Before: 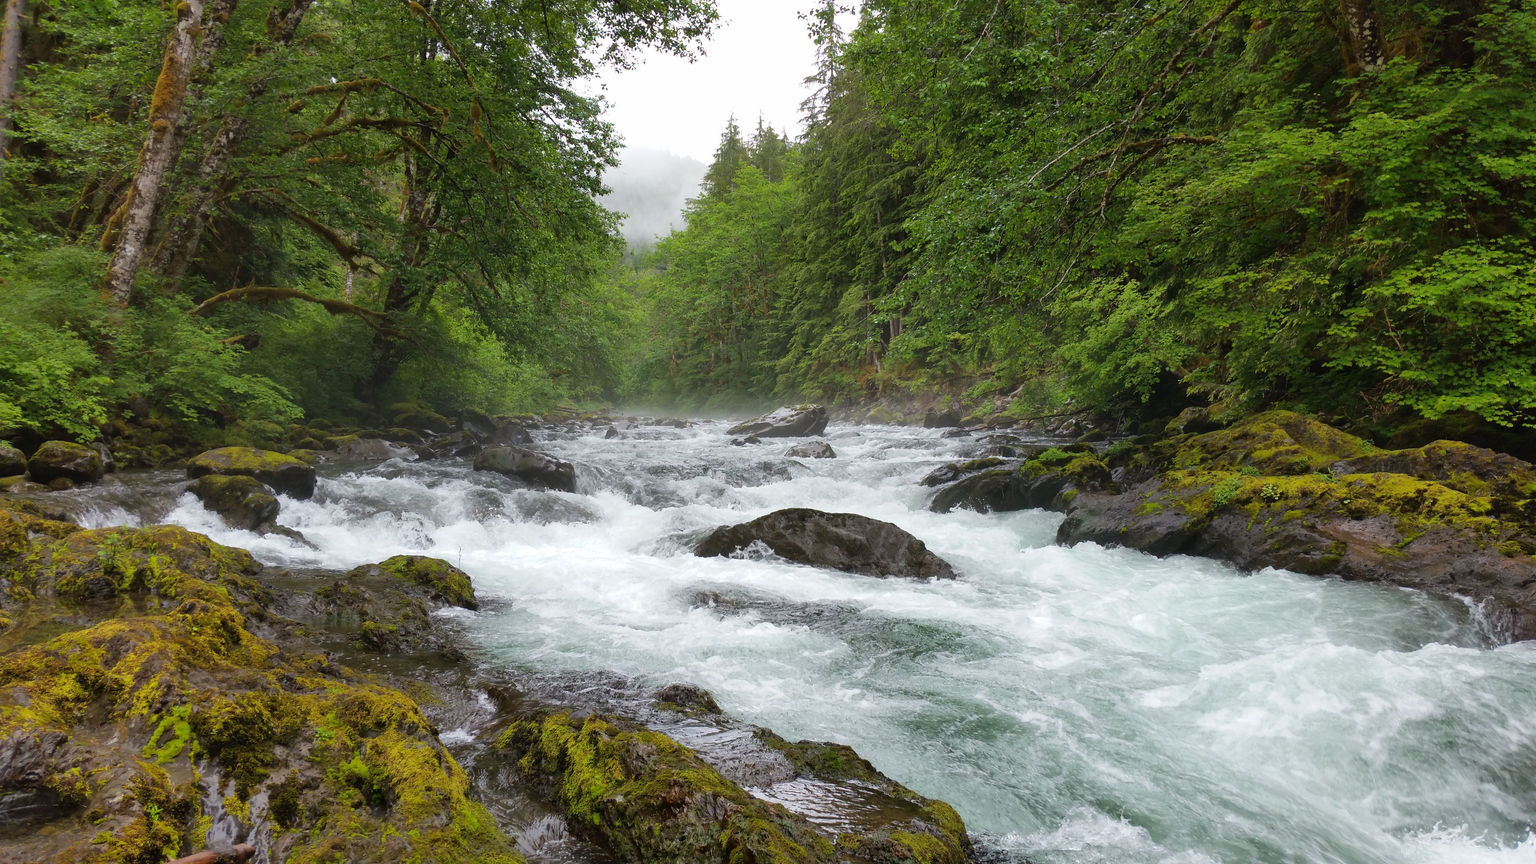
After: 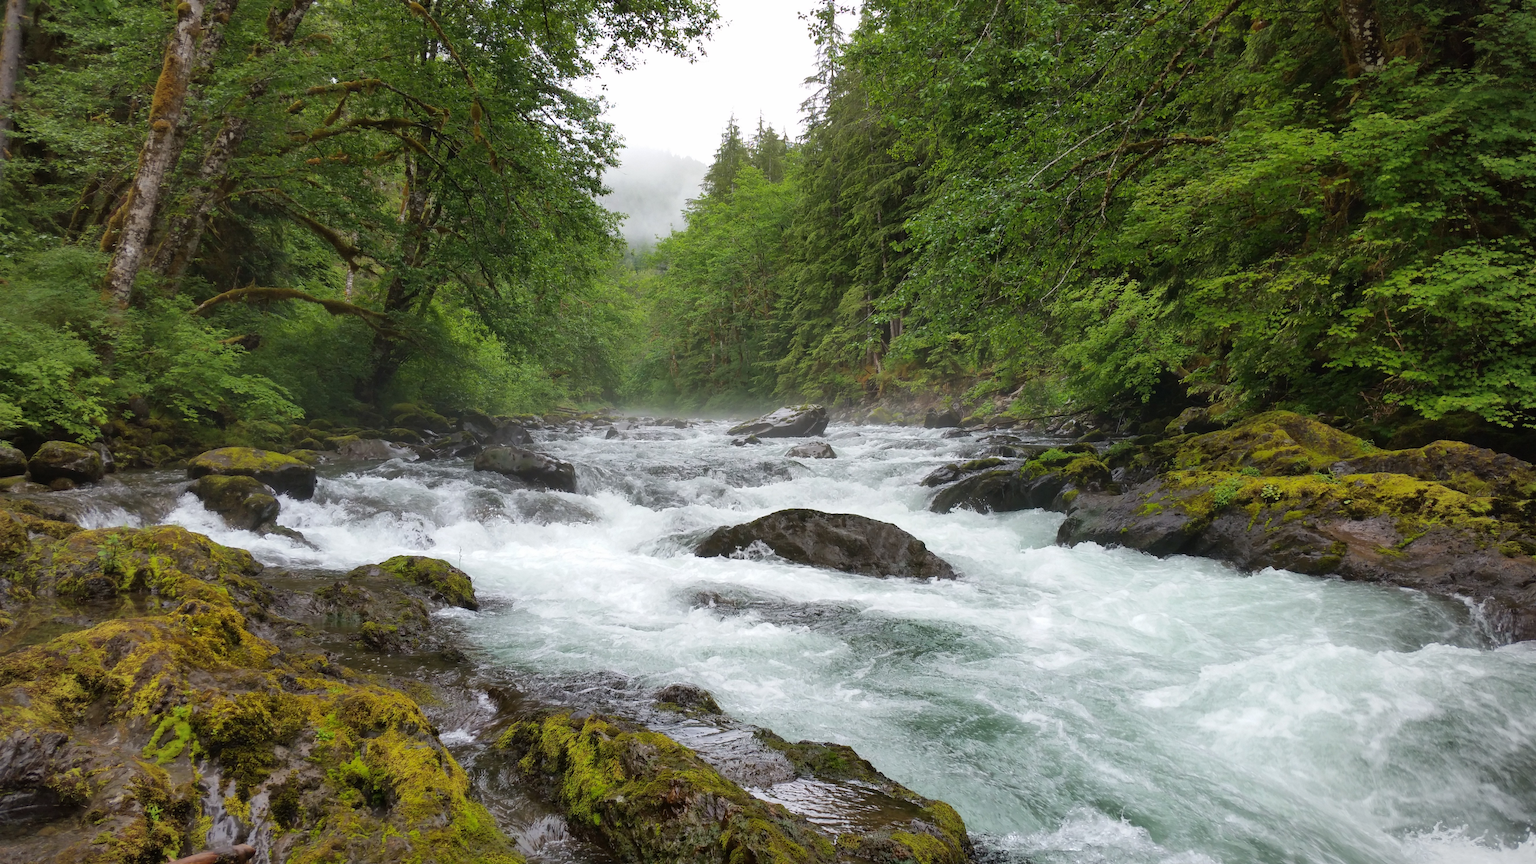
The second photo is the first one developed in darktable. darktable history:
vignetting: brightness -0.413, saturation -0.297
